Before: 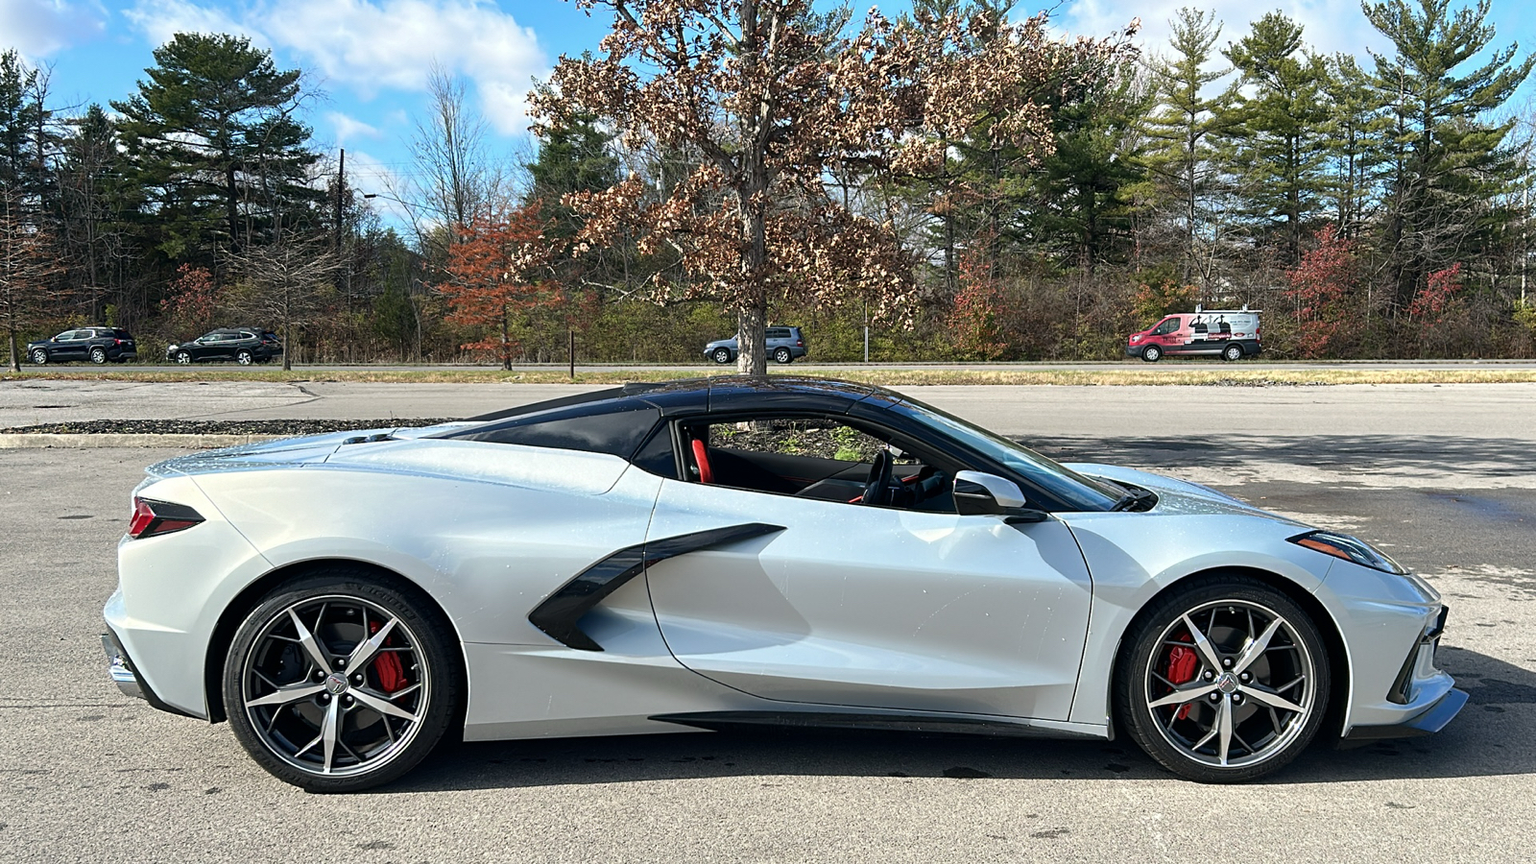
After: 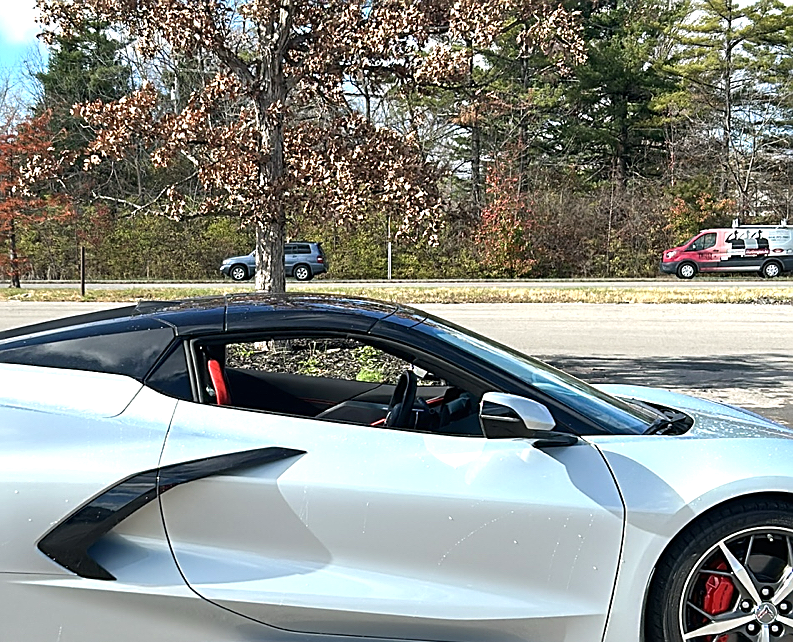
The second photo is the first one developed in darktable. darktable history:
exposure: black level correction 0, exposure 0.5 EV, compensate exposure bias true, compensate highlight preservation false
sharpen: on, module defaults
crop: left 32.075%, top 10.976%, right 18.355%, bottom 17.596%
